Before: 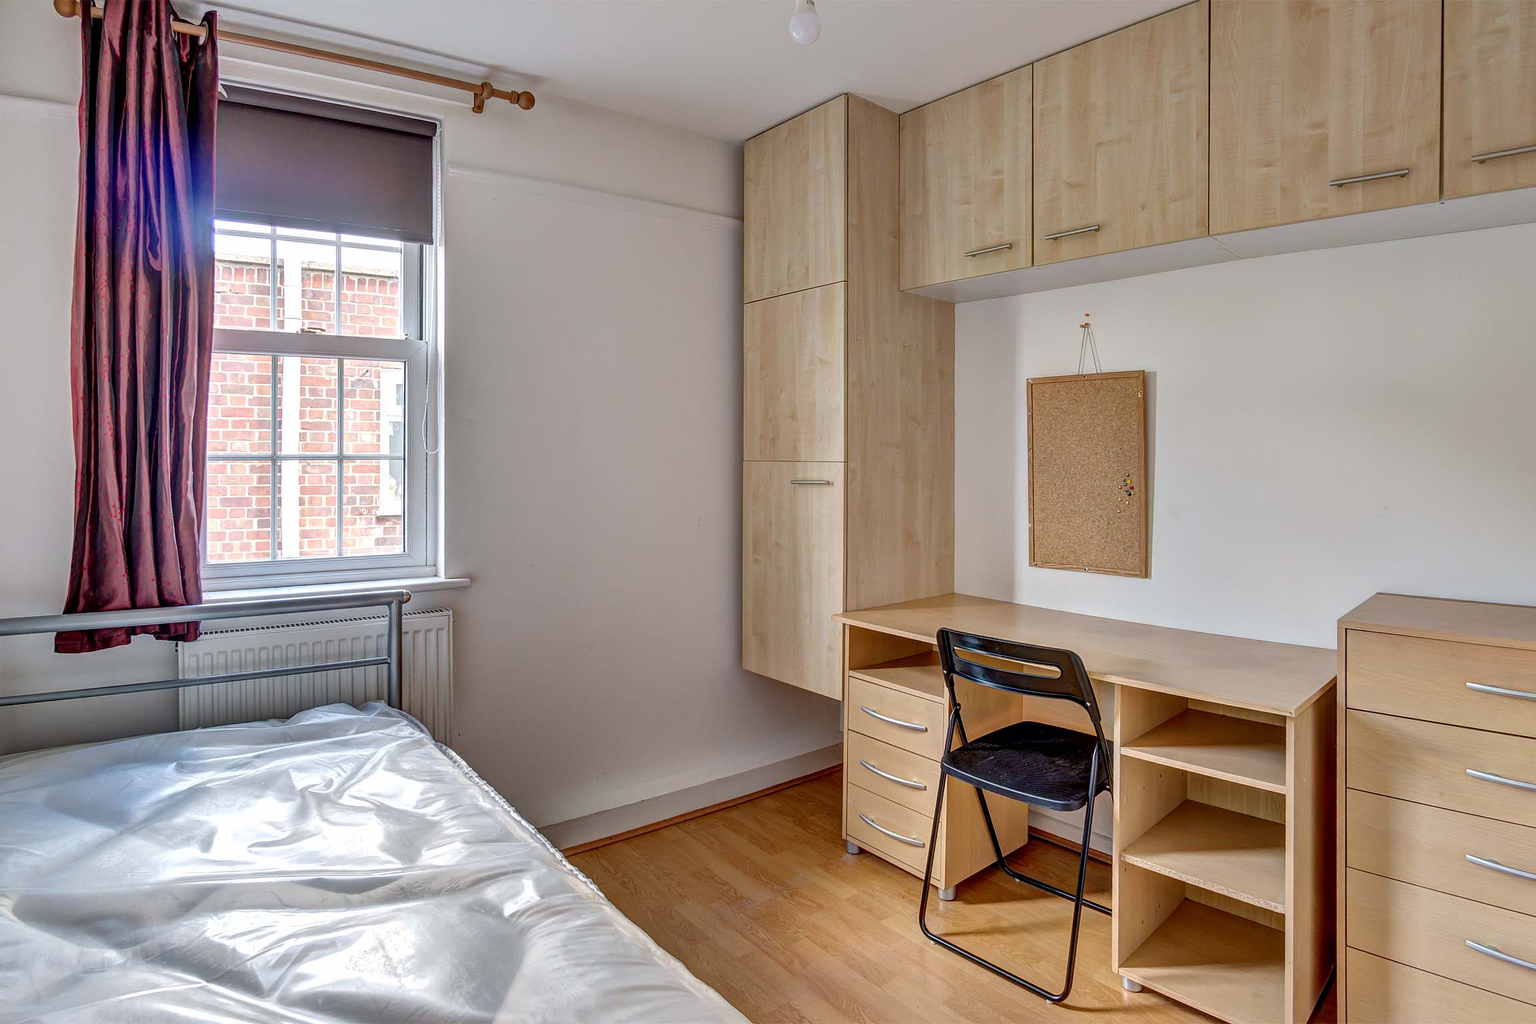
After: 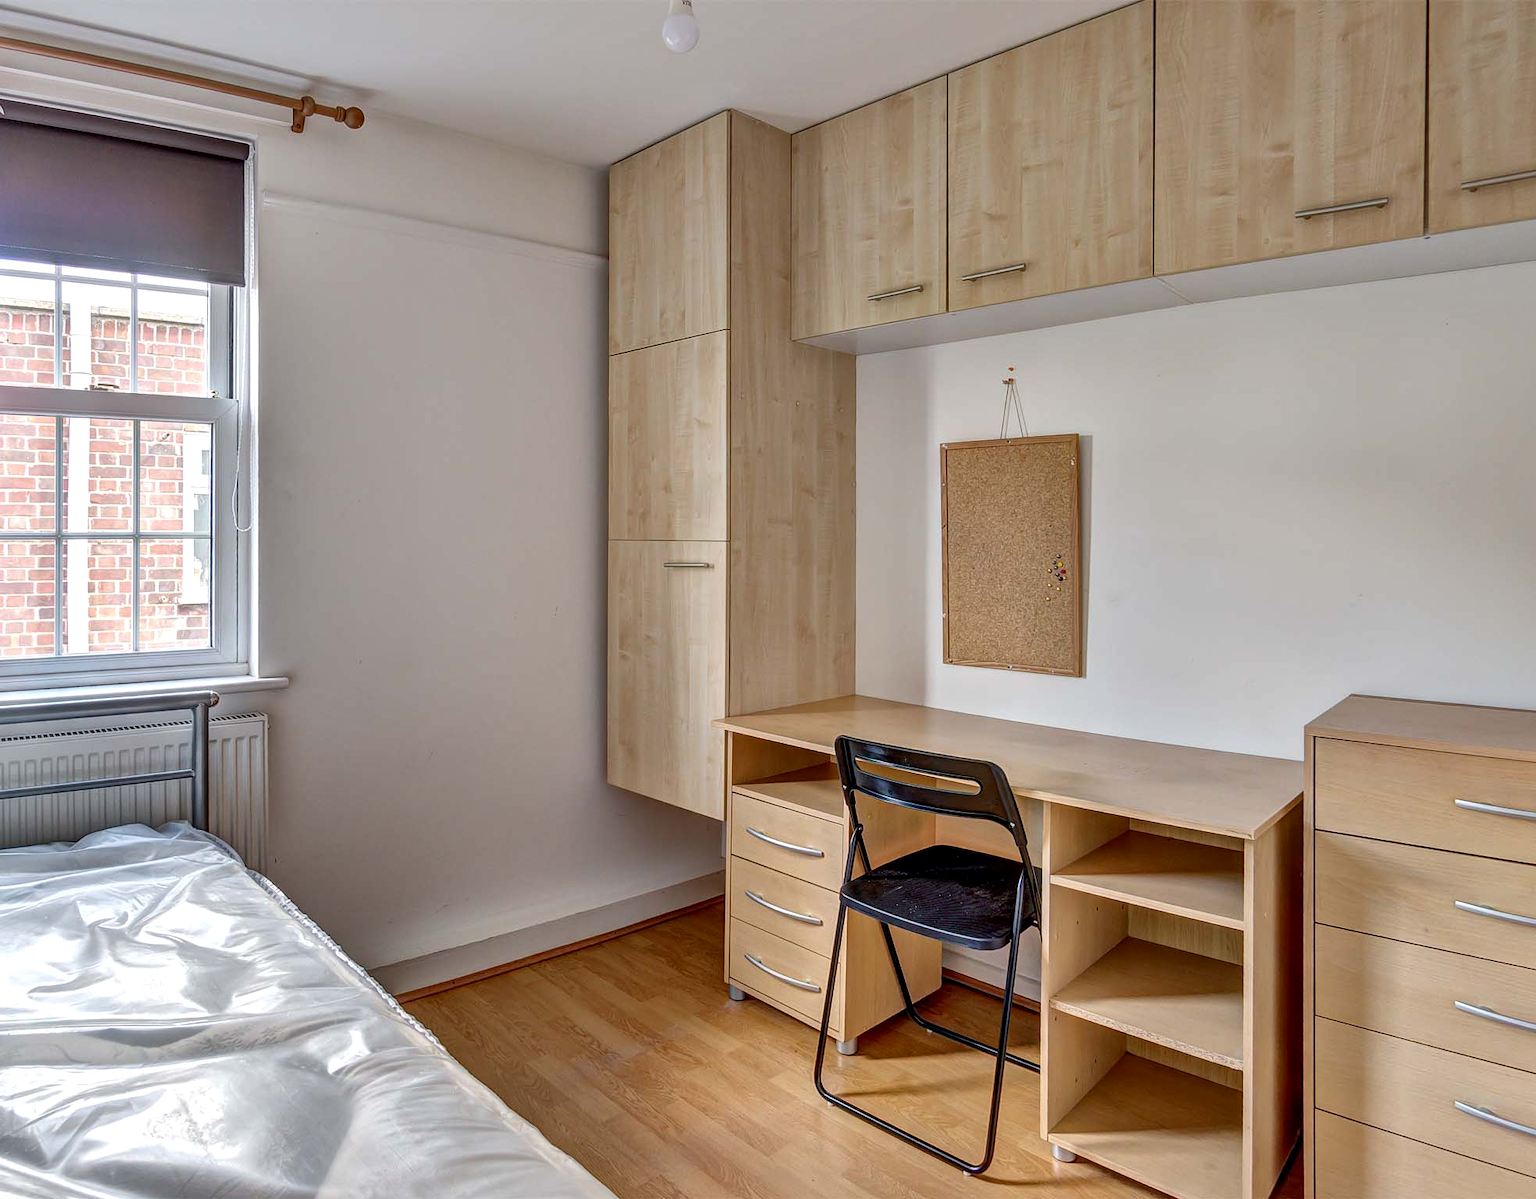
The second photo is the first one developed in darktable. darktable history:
crop and rotate: left 14.584%
local contrast: mode bilateral grid, contrast 20, coarseness 50, detail 120%, midtone range 0.2
